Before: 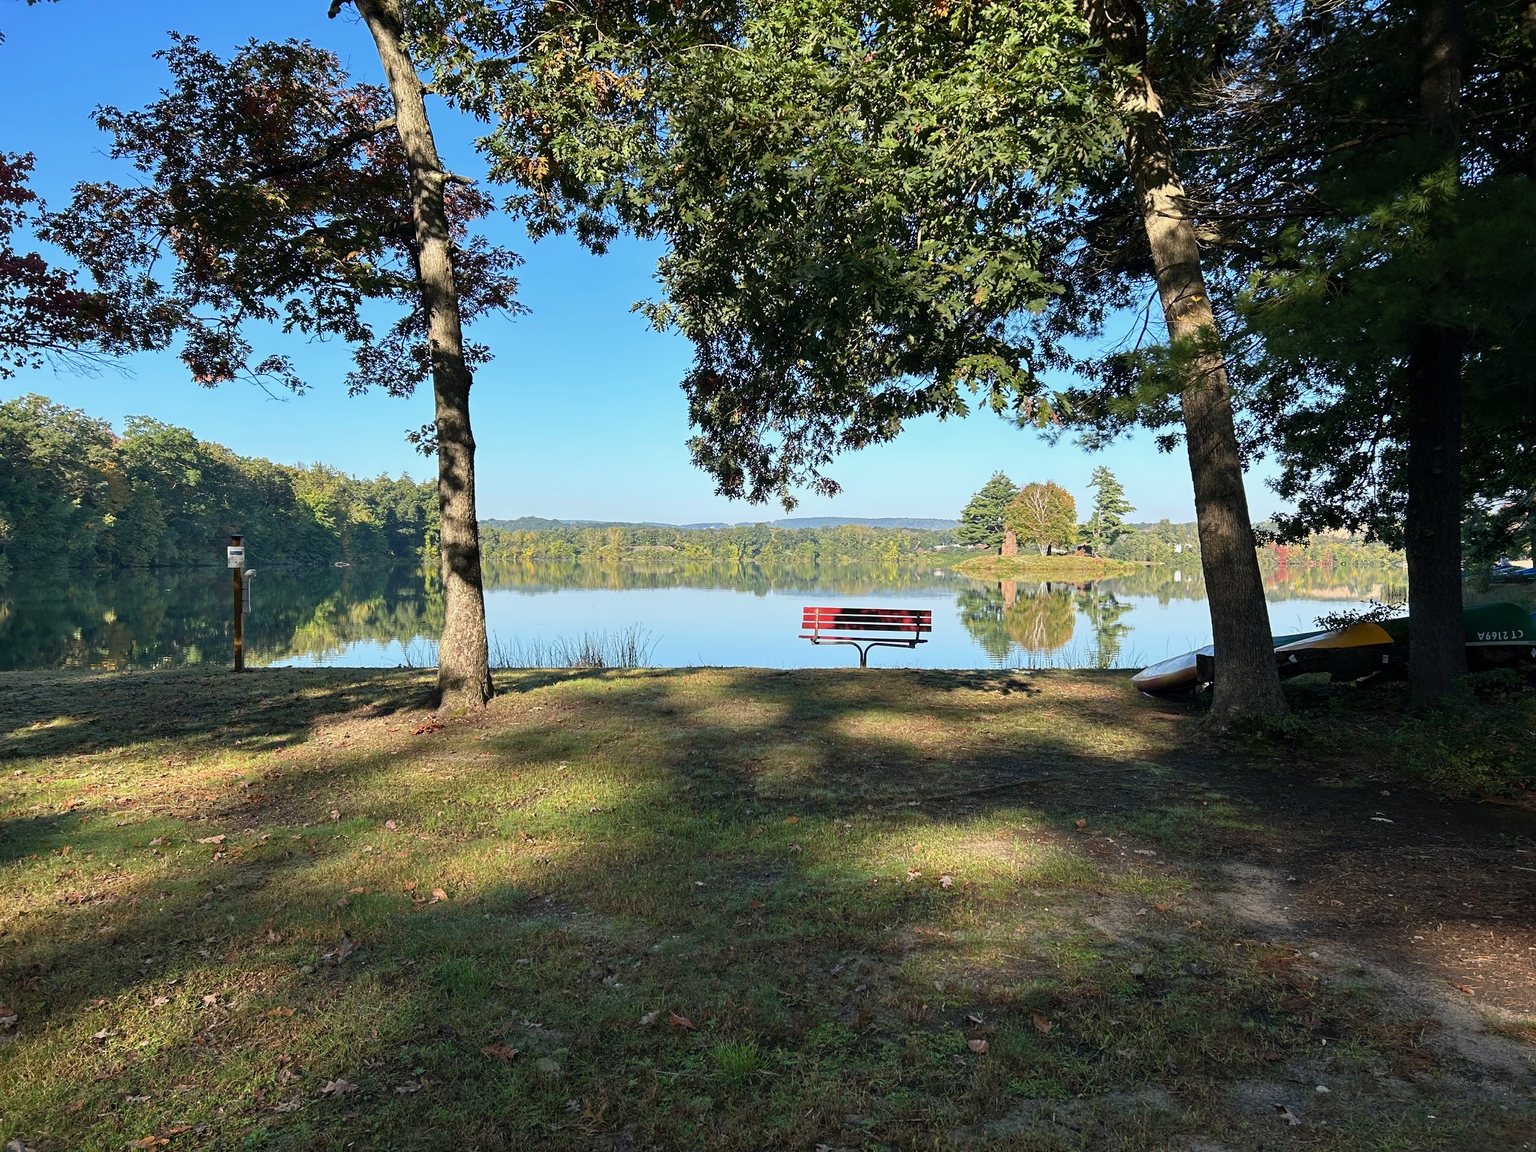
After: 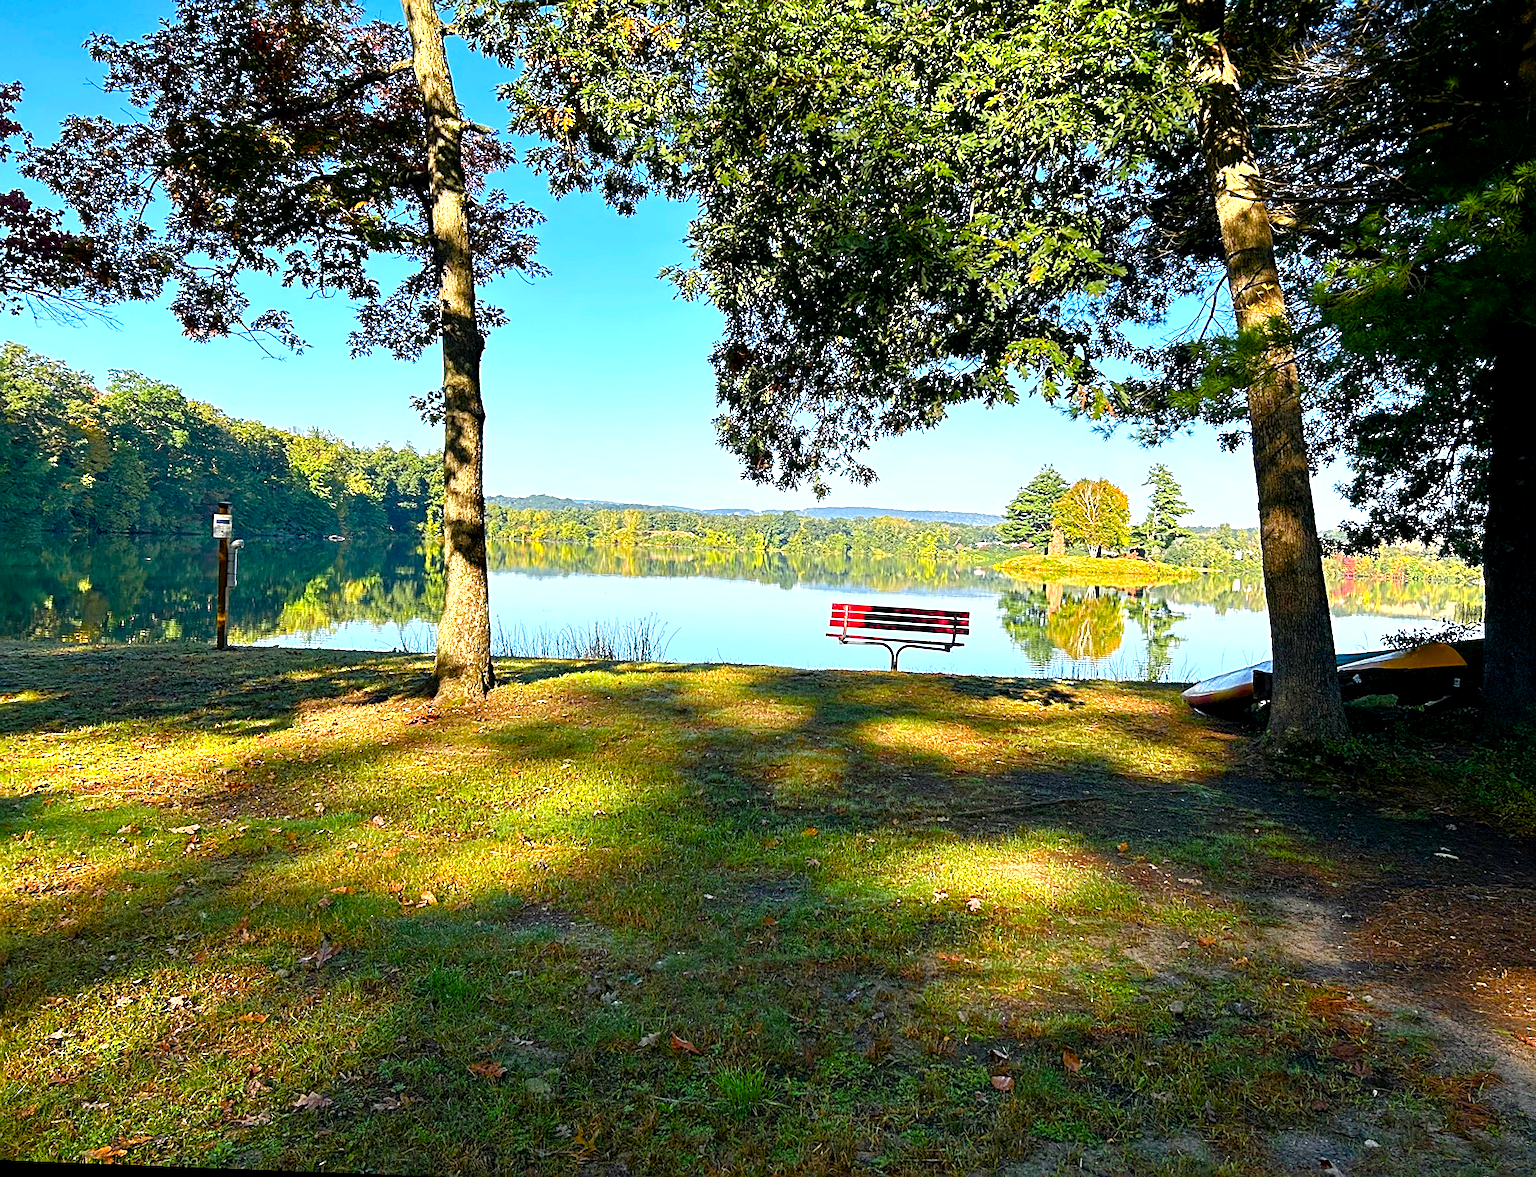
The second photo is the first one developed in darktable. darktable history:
color zones: curves: ch0 [(0.224, 0.526) (0.75, 0.5)]; ch1 [(0.055, 0.526) (0.224, 0.761) (0.377, 0.526) (0.75, 0.5)]
sharpen: on, module defaults
color balance rgb: linear chroma grading › shadows -2.2%, linear chroma grading › highlights -15%, linear chroma grading › global chroma -10%, linear chroma grading › mid-tones -10%, perceptual saturation grading › global saturation 45%, perceptual saturation grading › highlights -50%, perceptual saturation grading › shadows 30%, perceptual brilliance grading › global brilliance 18%, global vibrance 45%
crop: left 3.305%, top 6.436%, right 6.389%, bottom 3.258%
rotate and perspective: rotation 2.17°, automatic cropping off
